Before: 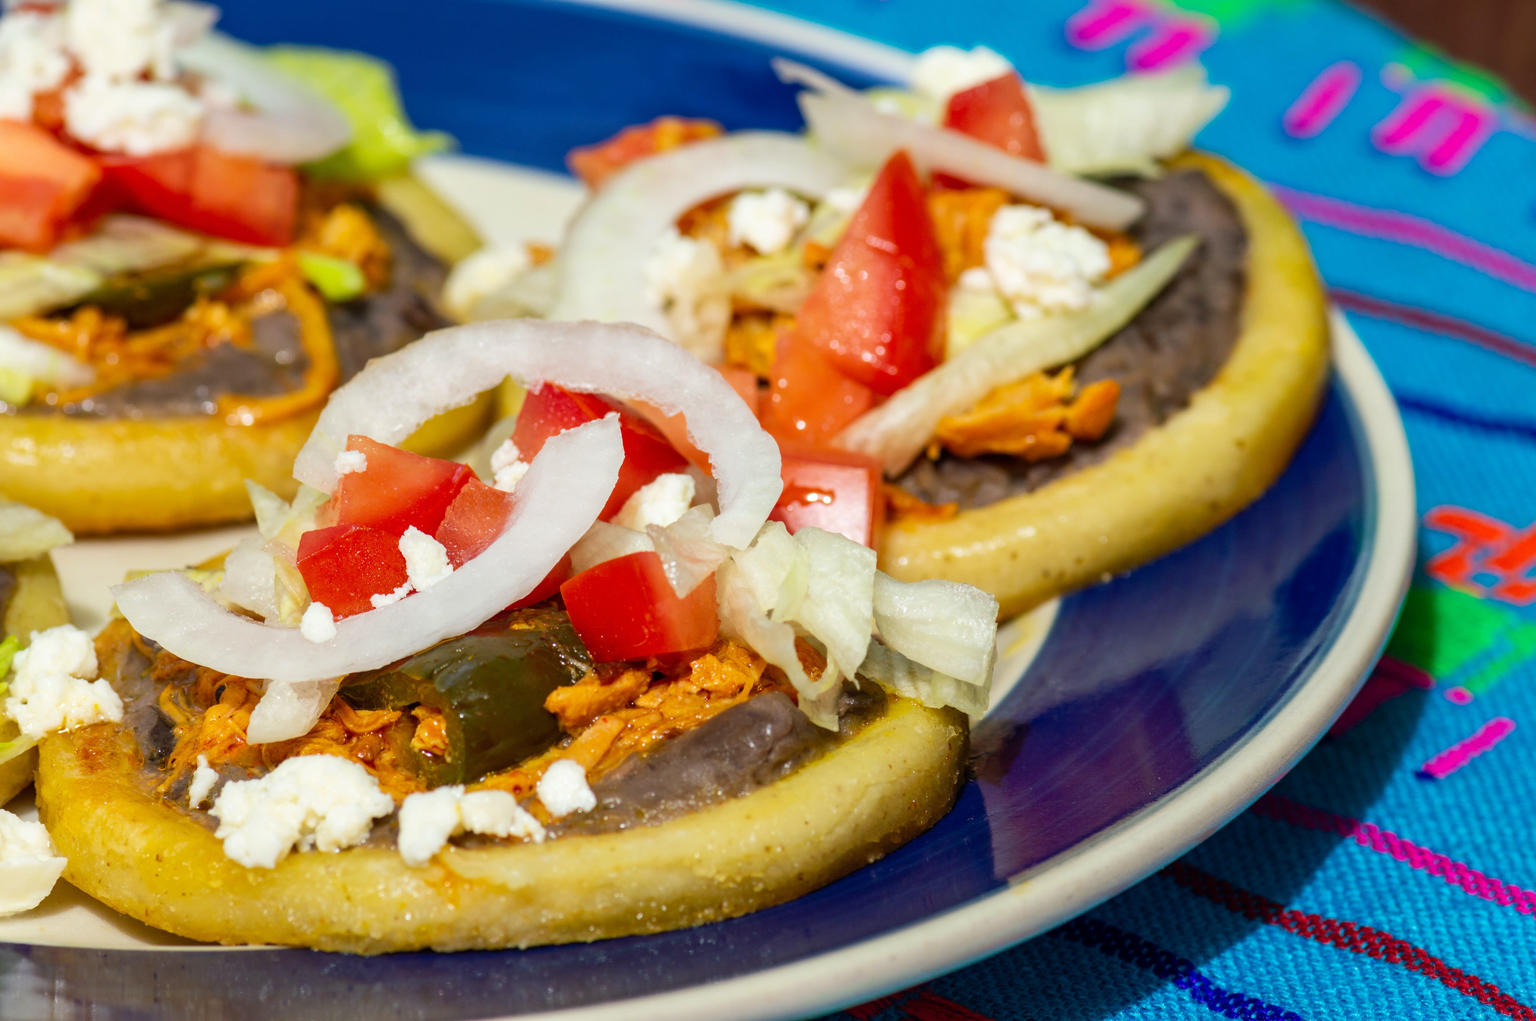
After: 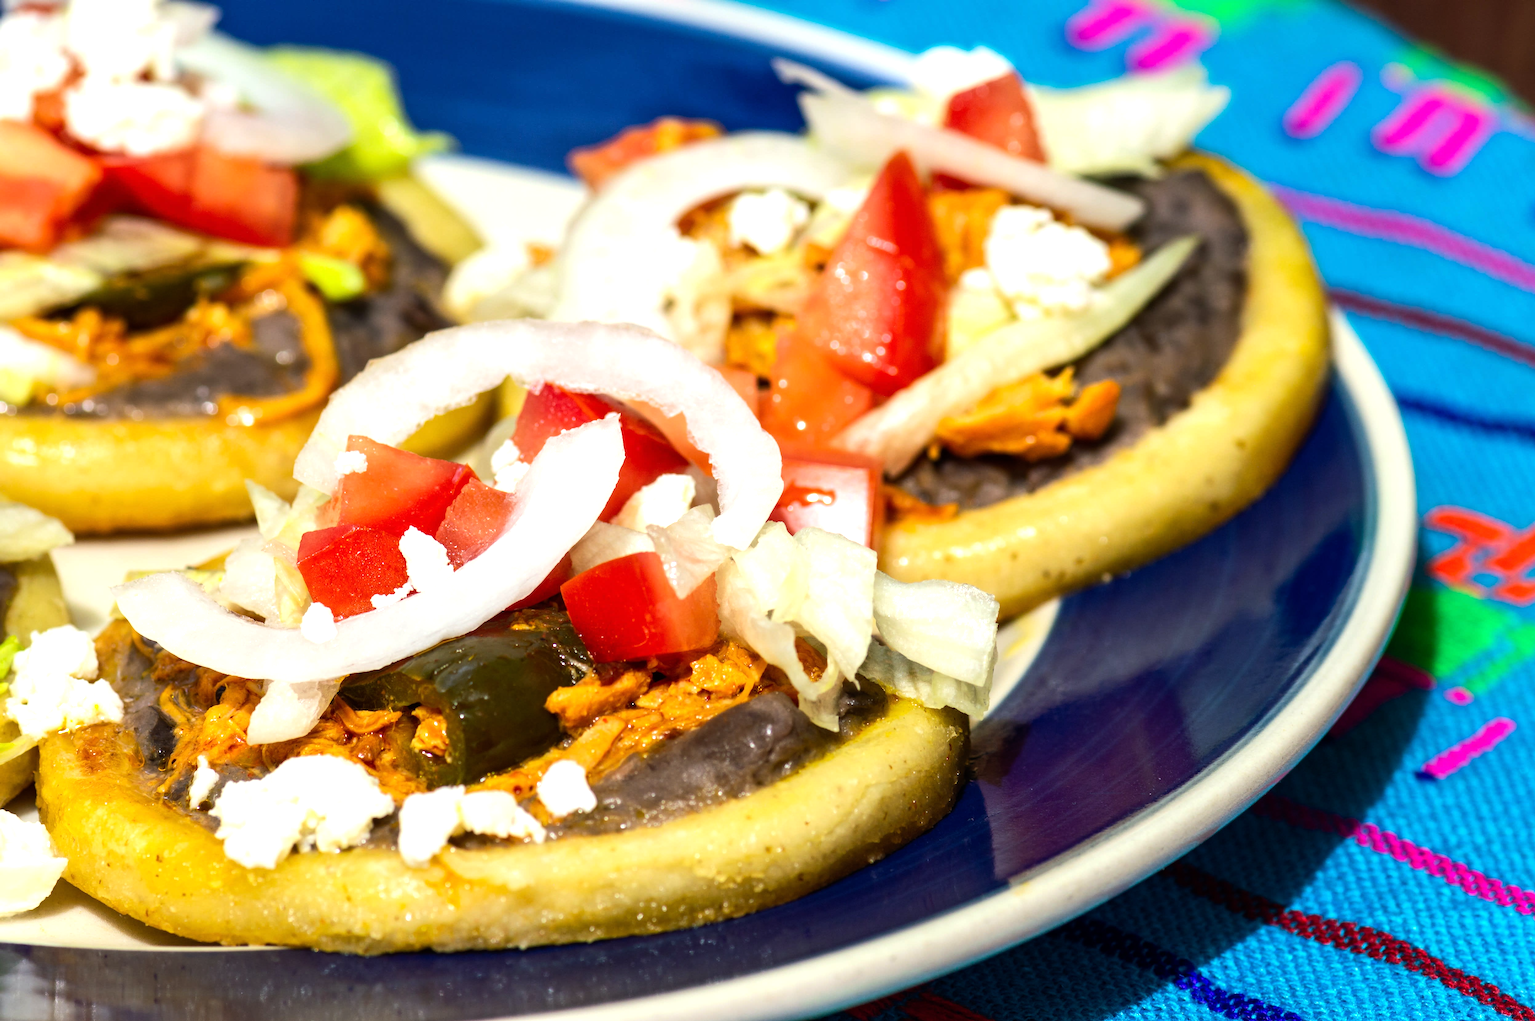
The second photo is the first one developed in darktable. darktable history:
tone equalizer: -8 EV -0.772 EV, -7 EV -0.733 EV, -6 EV -0.567 EV, -5 EV -0.365 EV, -3 EV 0.39 EV, -2 EV 0.6 EV, -1 EV 0.675 EV, +0 EV 0.77 EV, edges refinement/feathering 500, mask exposure compensation -1.57 EV, preserve details no
